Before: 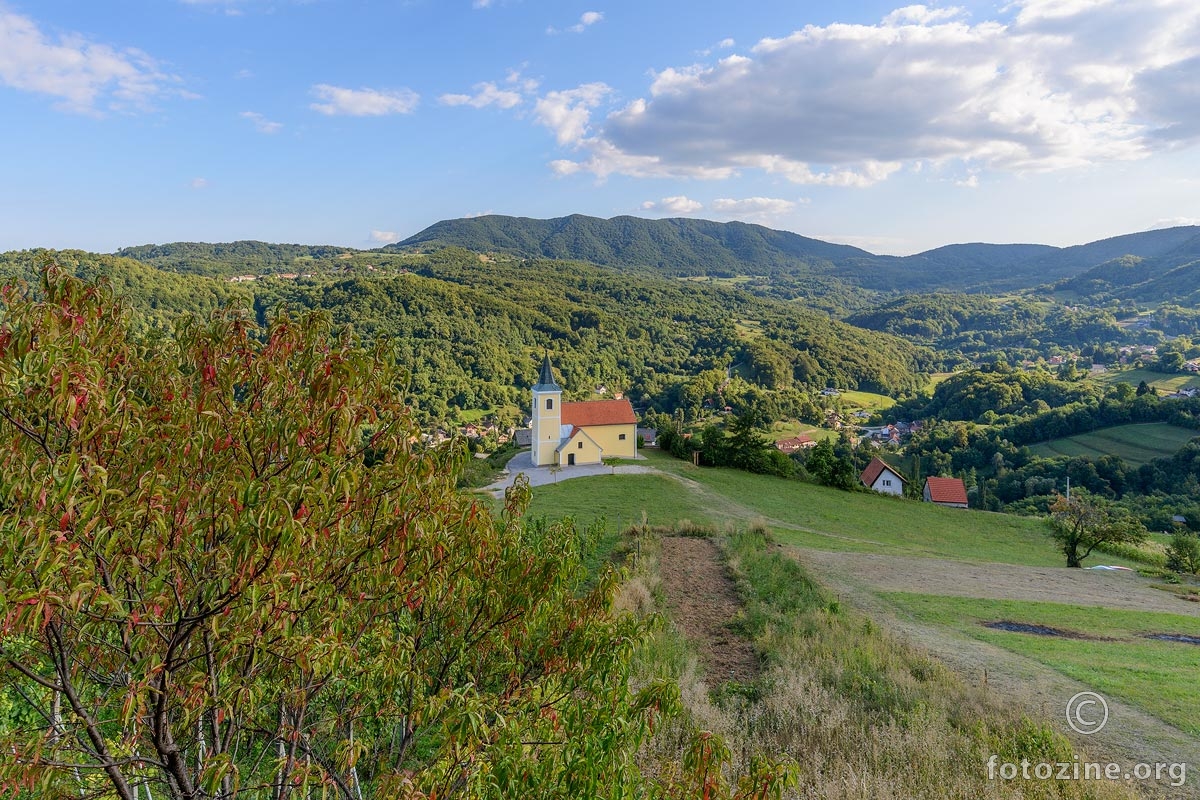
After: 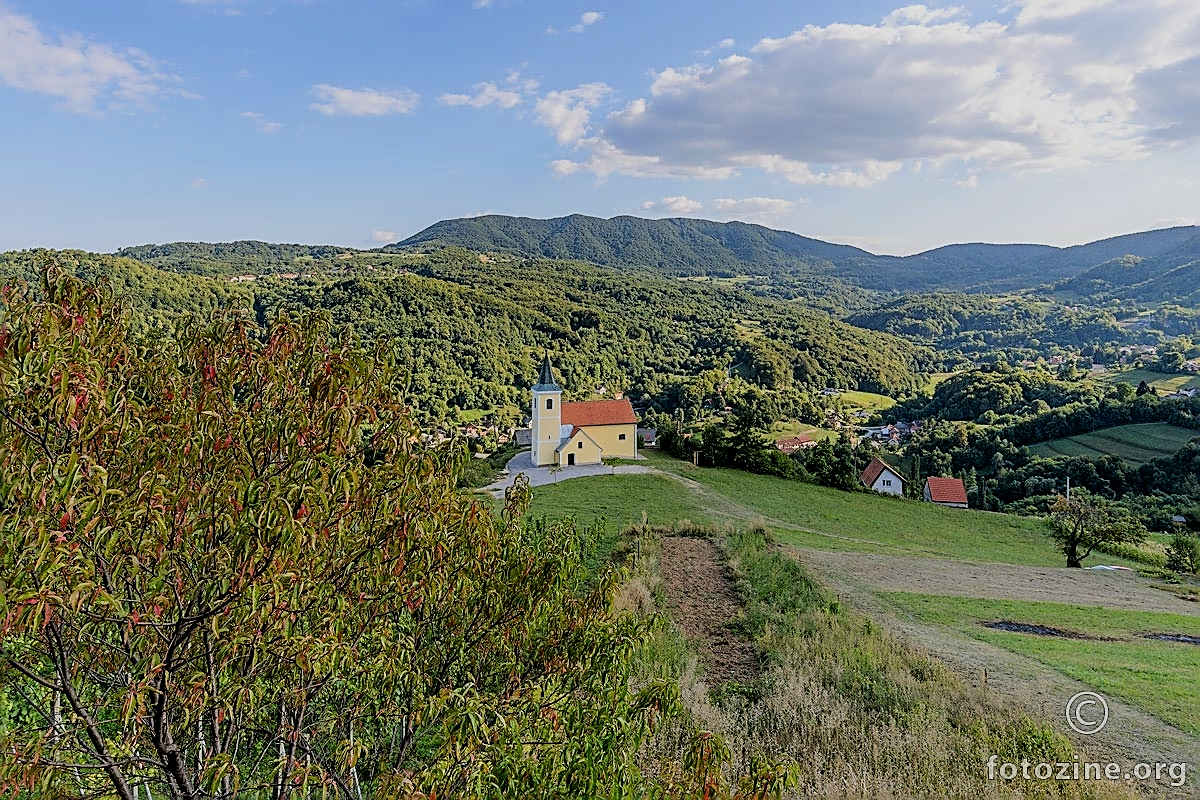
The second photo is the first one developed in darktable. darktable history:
sharpen: amount 0.888
filmic rgb: black relative exposure -7.76 EV, white relative exposure 4.36 EV, target black luminance 0%, hardness 3.76, latitude 50.65%, contrast 1.063, highlights saturation mix 9.95%, shadows ↔ highlights balance -0.209%
